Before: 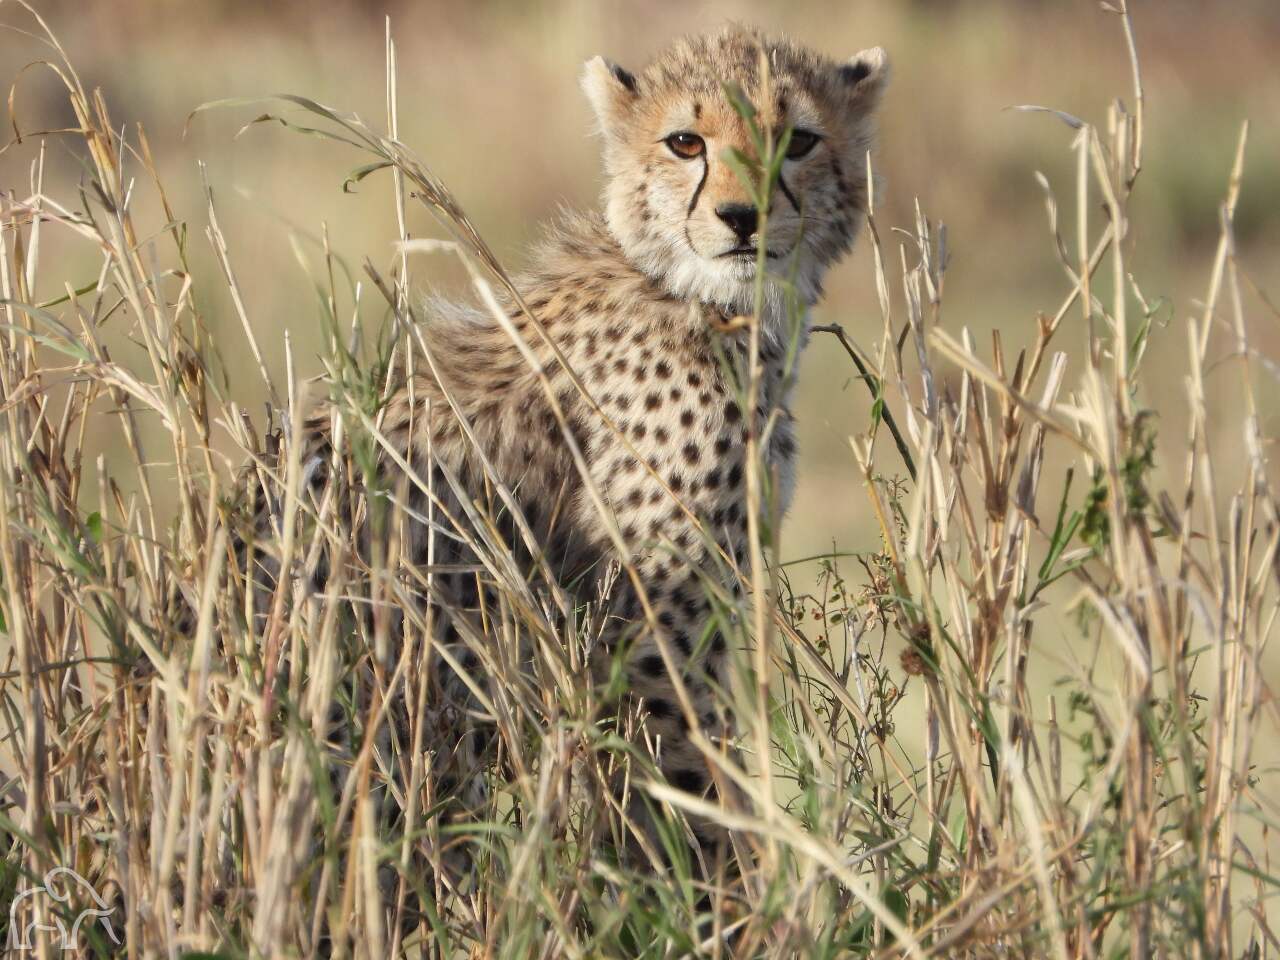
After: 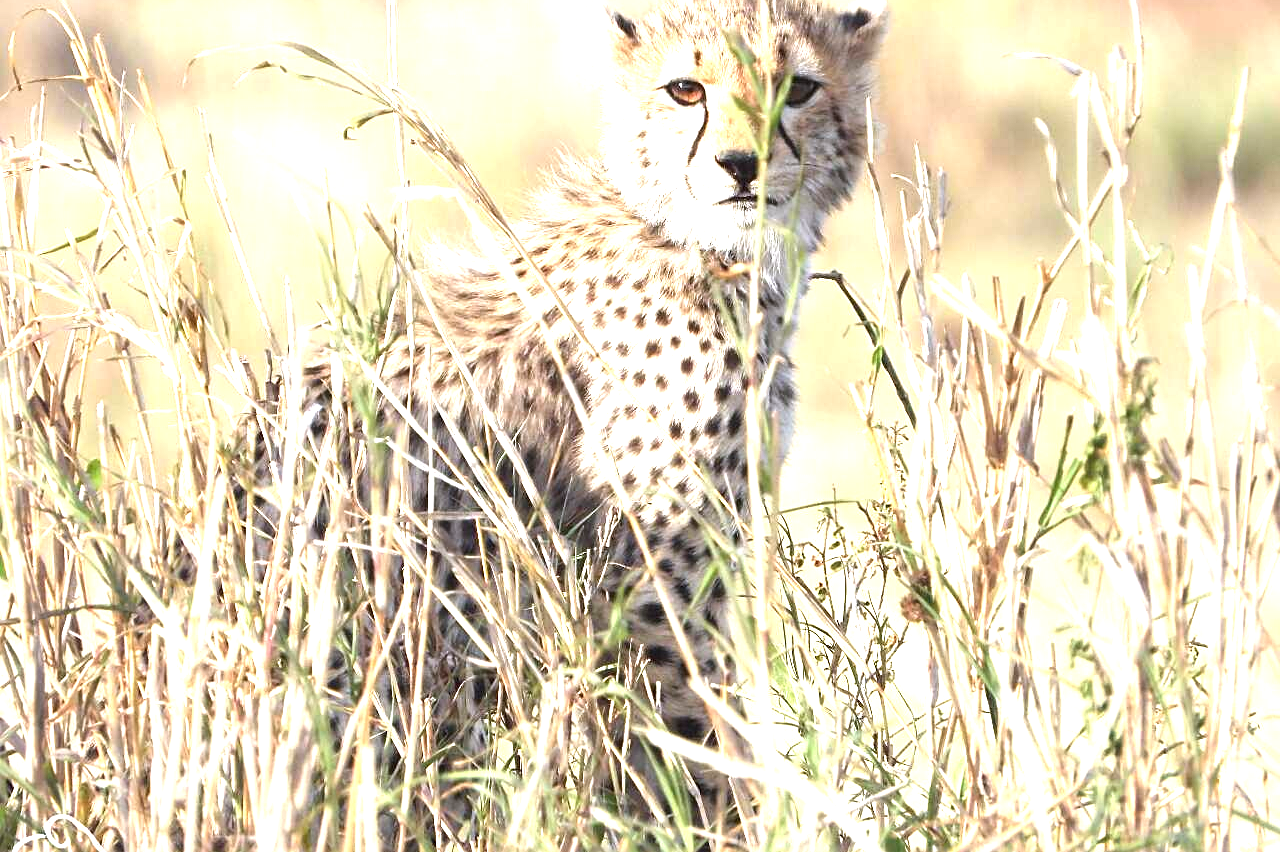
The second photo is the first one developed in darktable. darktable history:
sharpen: on, module defaults
white balance: red 0.984, blue 1.059
exposure: black level correction 0, exposure 1.675 EV, compensate exposure bias true, compensate highlight preservation false
crop and rotate: top 5.609%, bottom 5.609%
